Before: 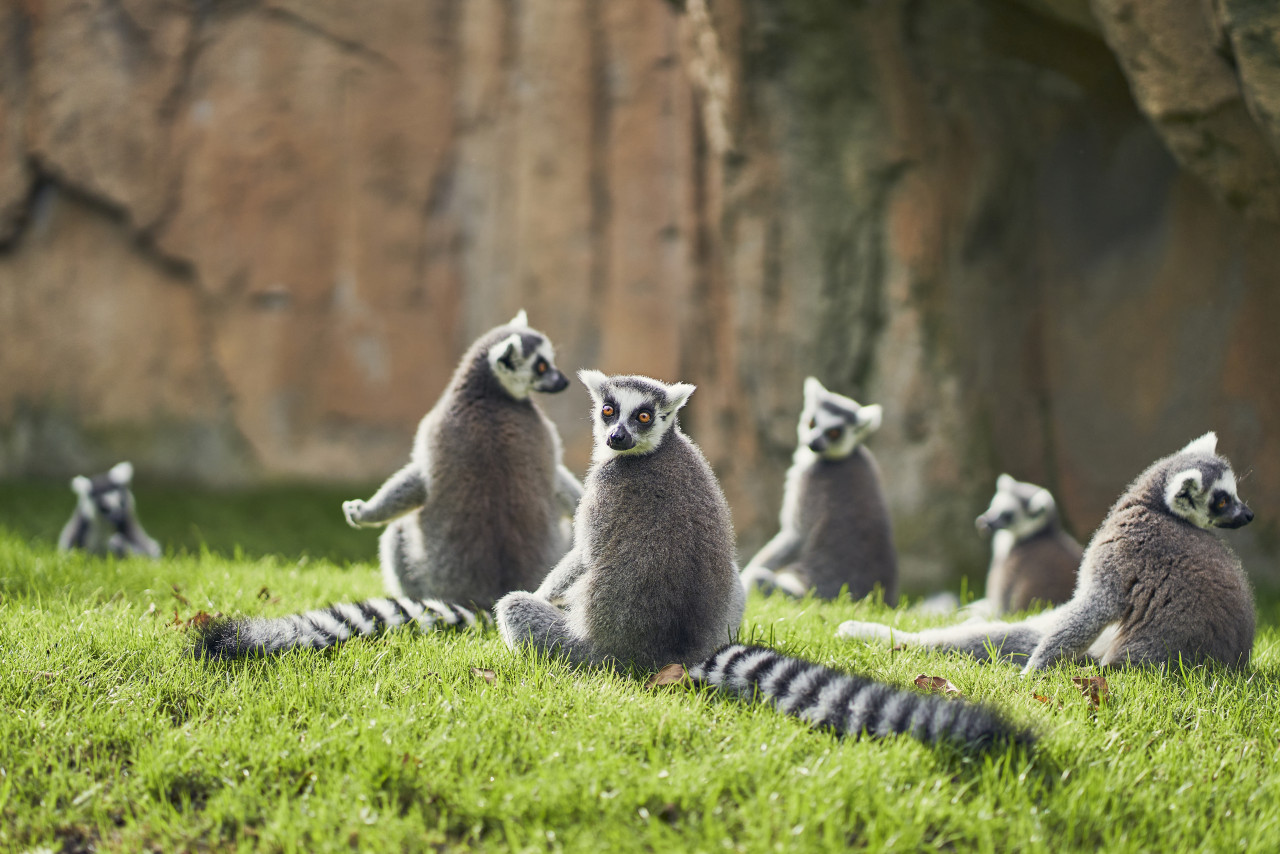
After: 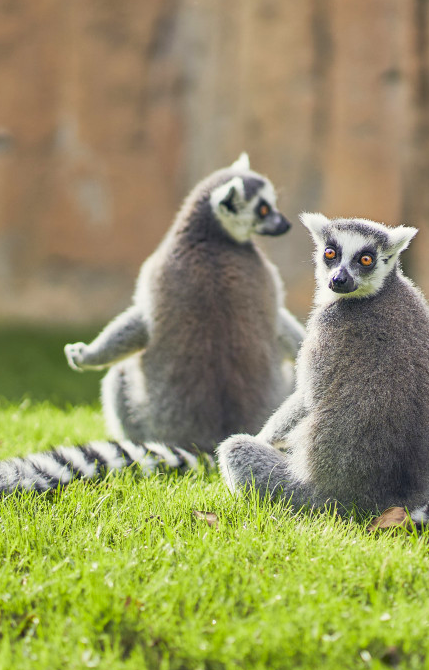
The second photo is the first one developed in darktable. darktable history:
contrast brightness saturation: brightness 0.09, saturation 0.19
crop and rotate: left 21.77%, top 18.528%, right 44.676%, bottom 2.997%
